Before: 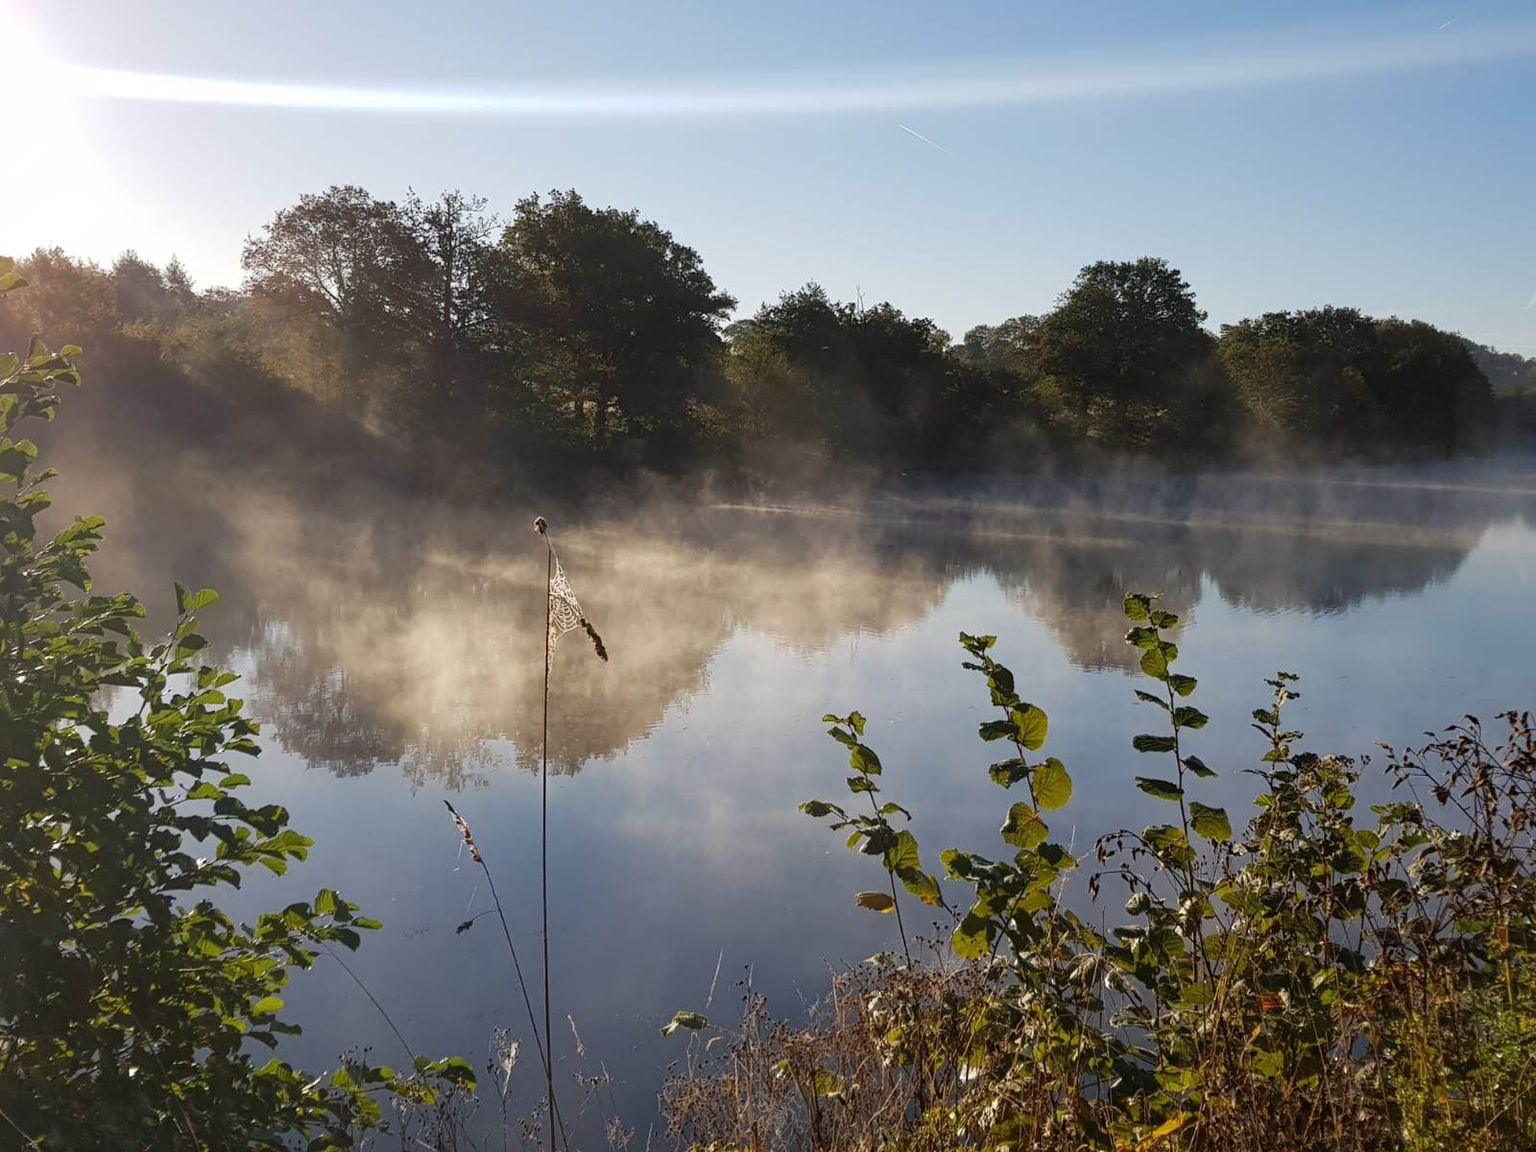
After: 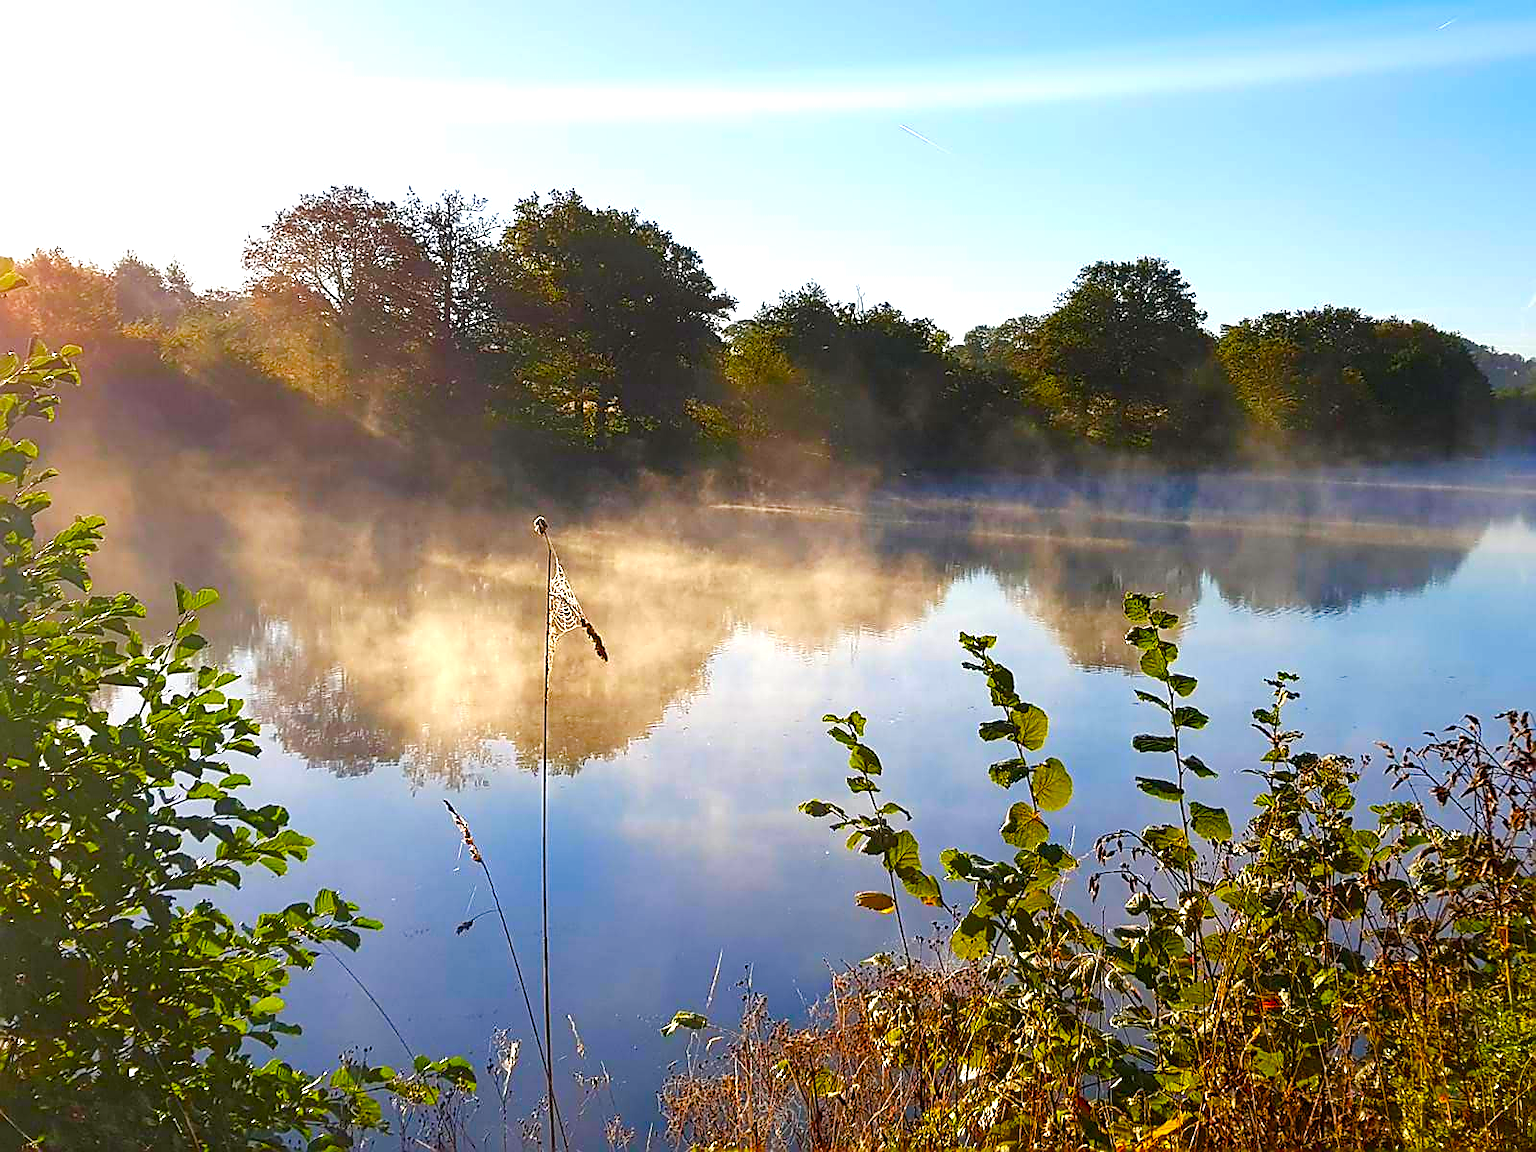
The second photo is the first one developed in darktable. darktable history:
exposure: black level correction 0, exposure 0.693 EV, compensate highlight preservation false
levels: levels [0, 0.492, 0.984]
sharpen: radius 1.372, amount 1.265, threshold 0.781
color balance rgb: power › hue 214.69°, perceptual saturation grading › global saturation 54.117%, perceptual saturation grading › highlights -50.207%, perceptual saturation grading › mid-tones 40.361%, perceptual saturation grading › shadows 30.479%
contrast brightness saturation: saturation 0.491
